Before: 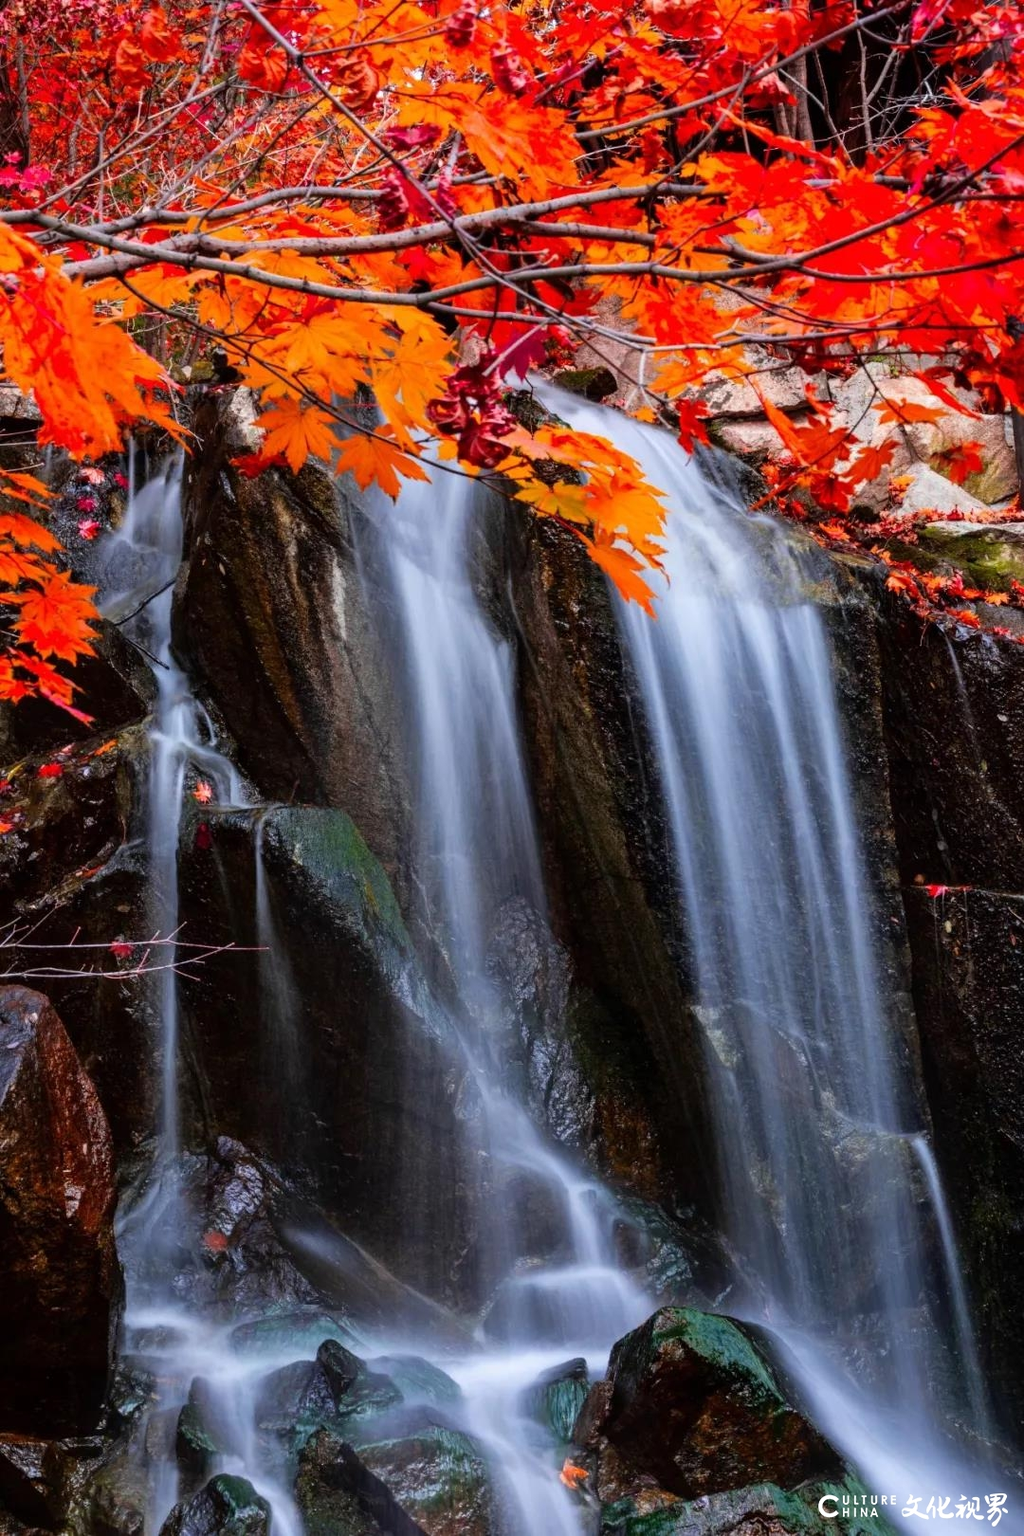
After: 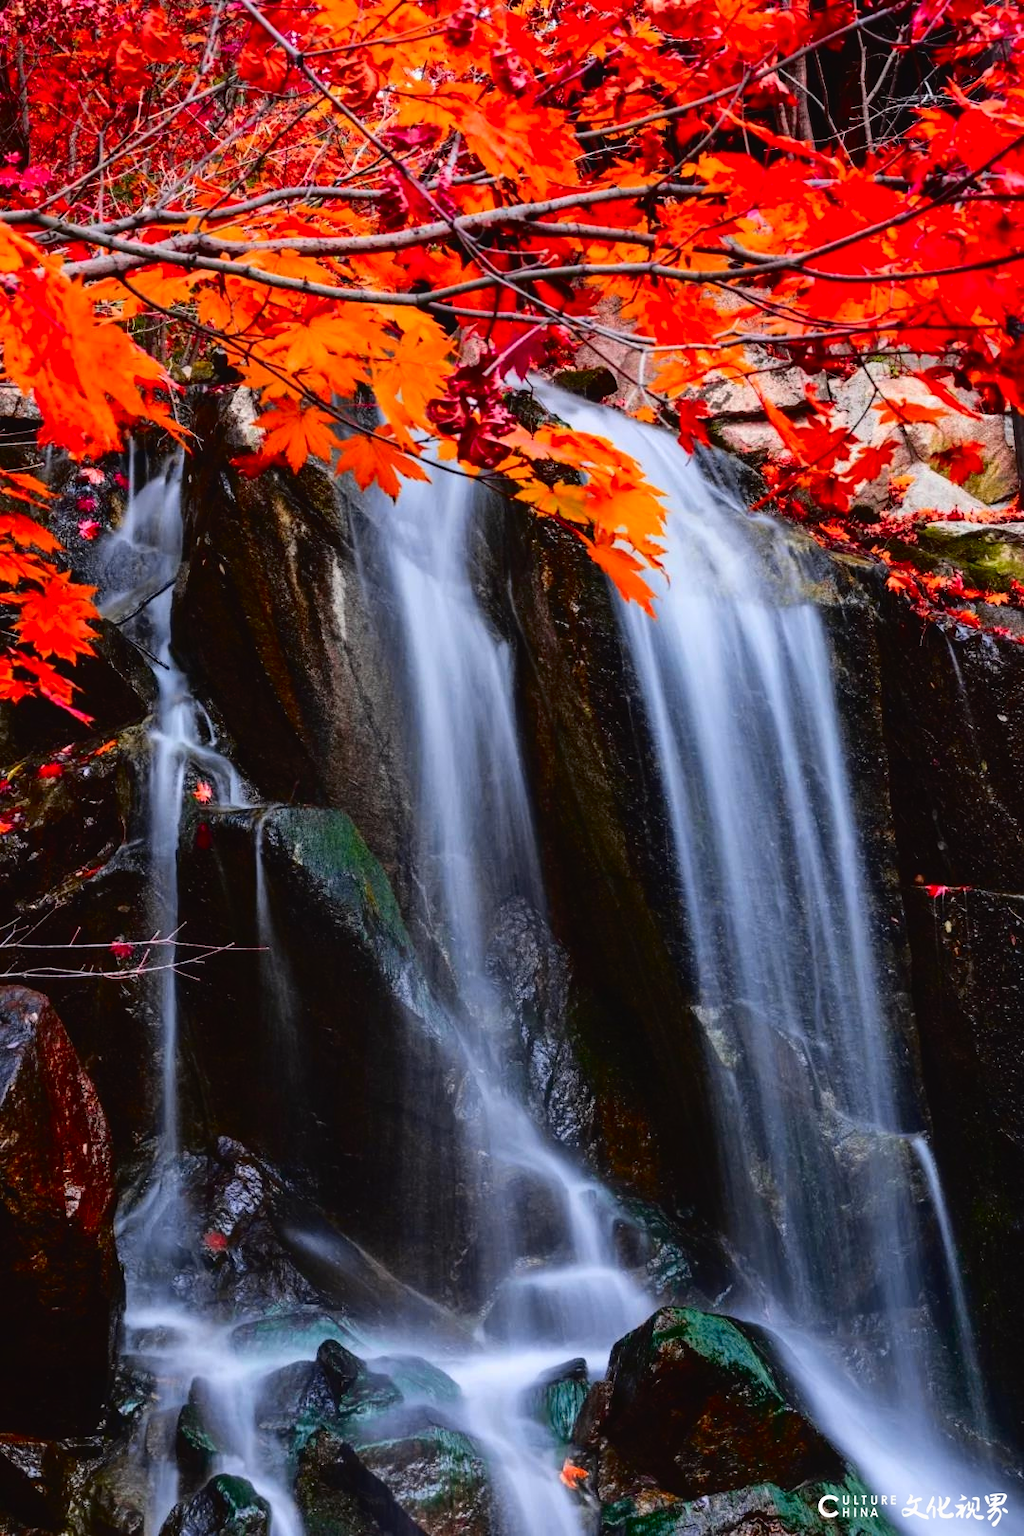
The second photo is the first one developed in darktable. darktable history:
tone curve: curves: ch0 [(0, 0.023) (0.132, 0.075) (0.241, 0.178) (0.487, 0.491) (0.782, 0.8) (1, 0.989)]; ch1 [(0, 0) (0.396, 0.369) (0.467, 0.454) (0.498, 0.5) (0.518, 0.517) (0.57, 0.586) (0.619, 0.663) (0.692, 0.744) (1, 1)]; ch2 [(0, 0) (0.427, 0.416) (0.483, 0.481) (0.503, 0.503) (0.526, 0.527) (0.563, 0.573) (0.632, 0.667) (0.705, 0.737) (0.985, 0.966)], color space Lab, independent channels
